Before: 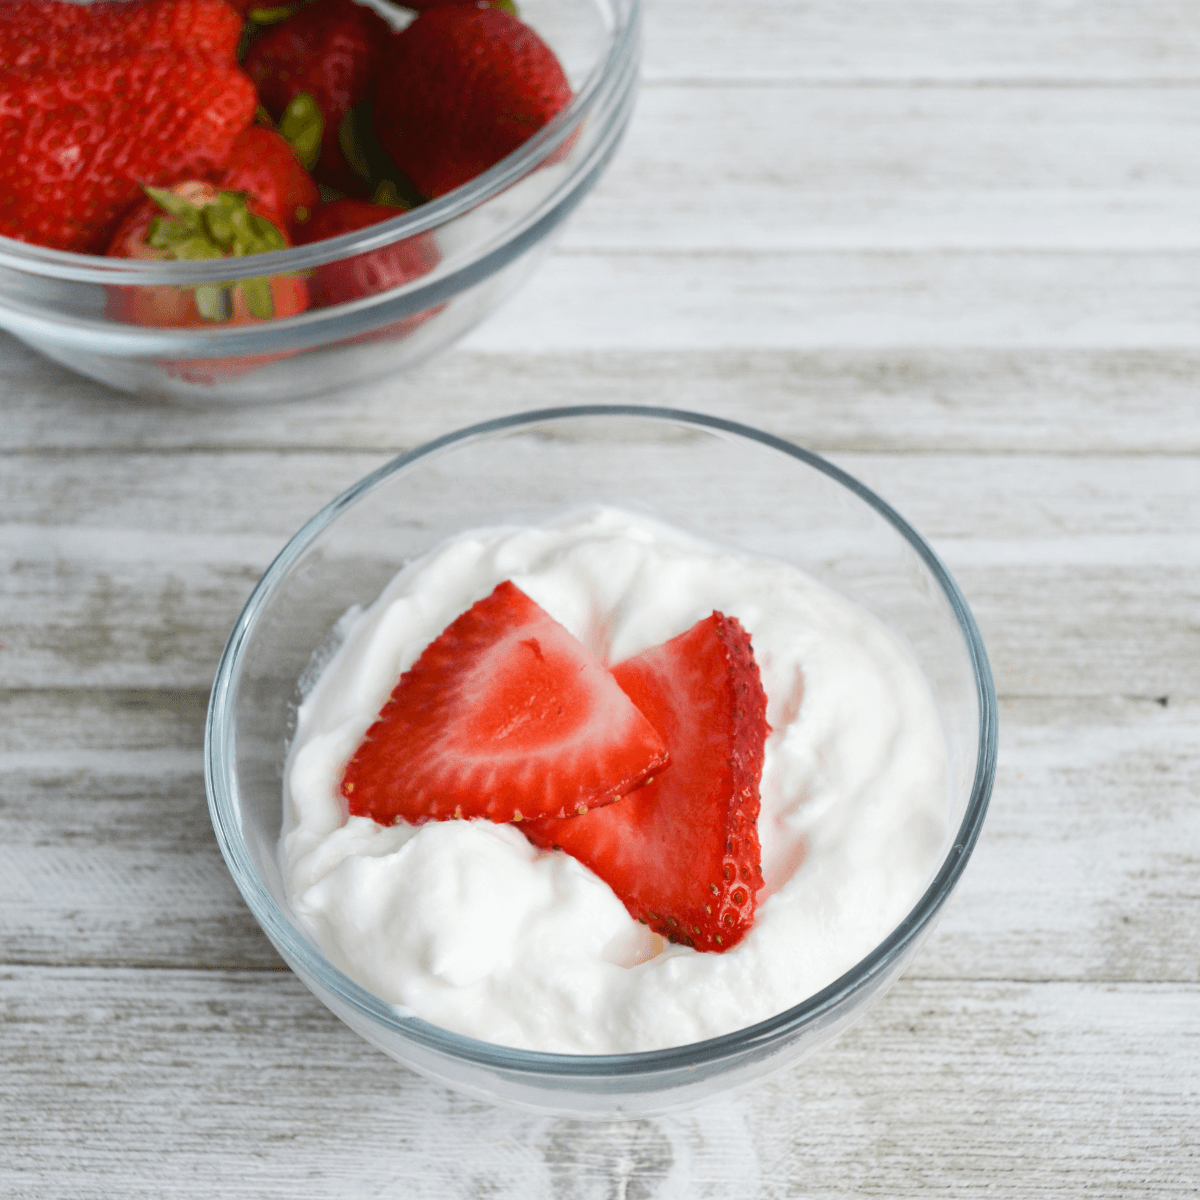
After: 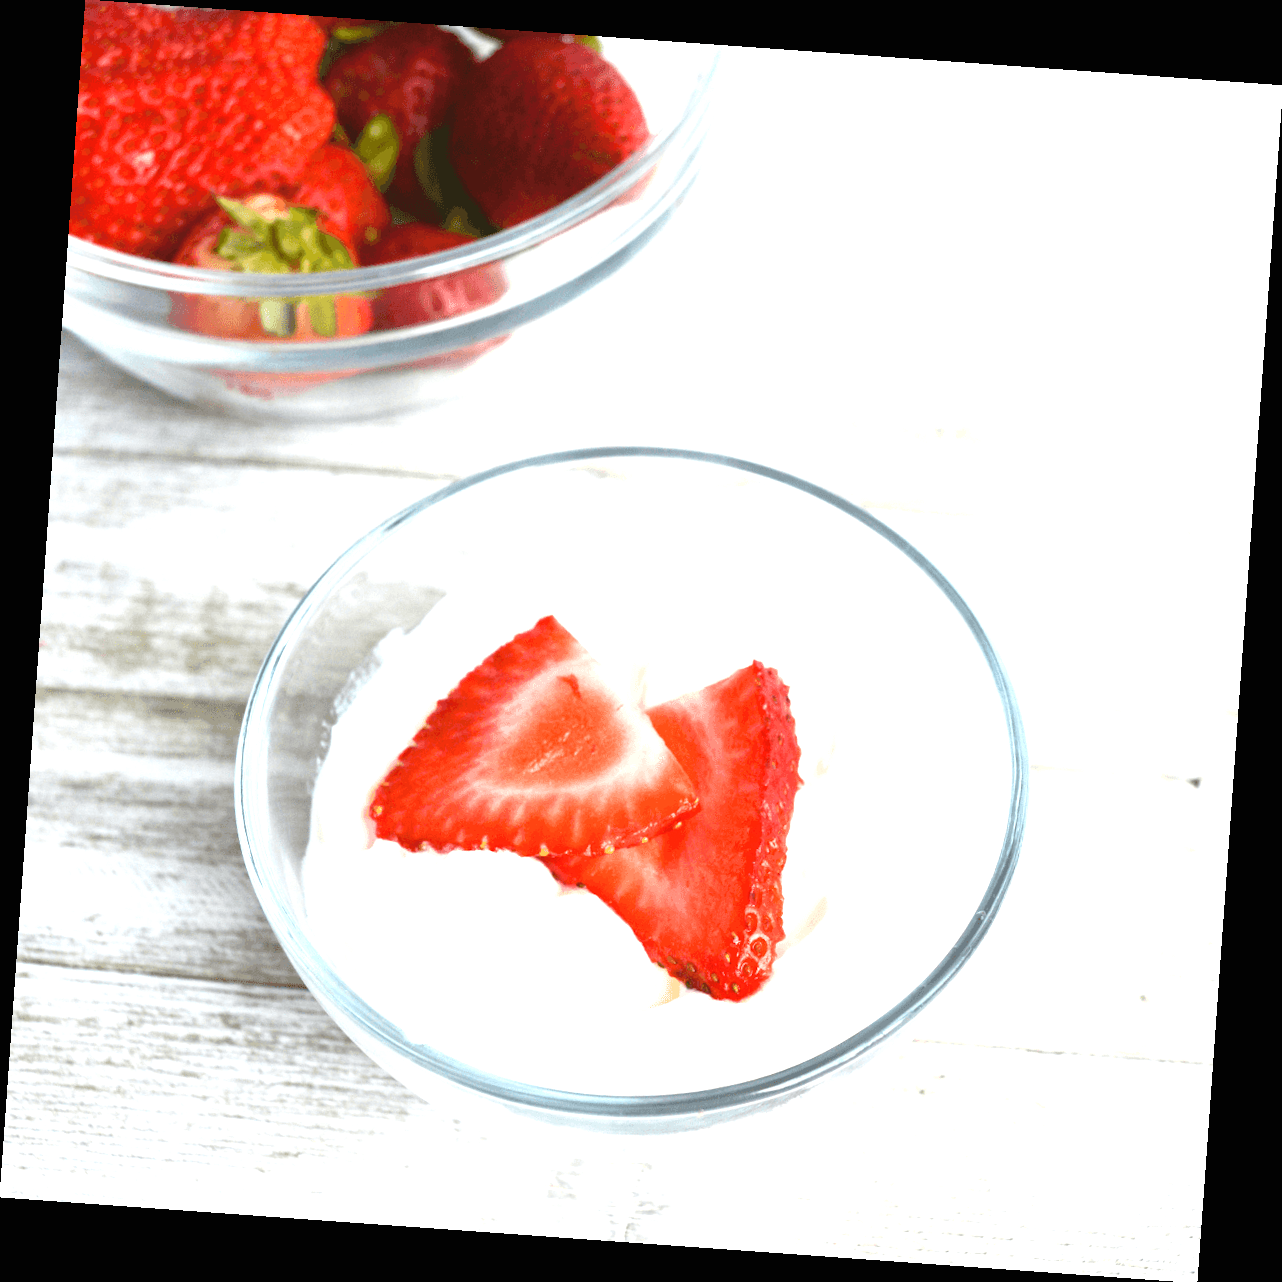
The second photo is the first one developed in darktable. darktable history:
rotate and perspective: rotation 4.1°, automatic cropping off
exposure: black level correction 0, exposure 1.3 EV, compensate exposure bias true, compensate highlight preservation false
